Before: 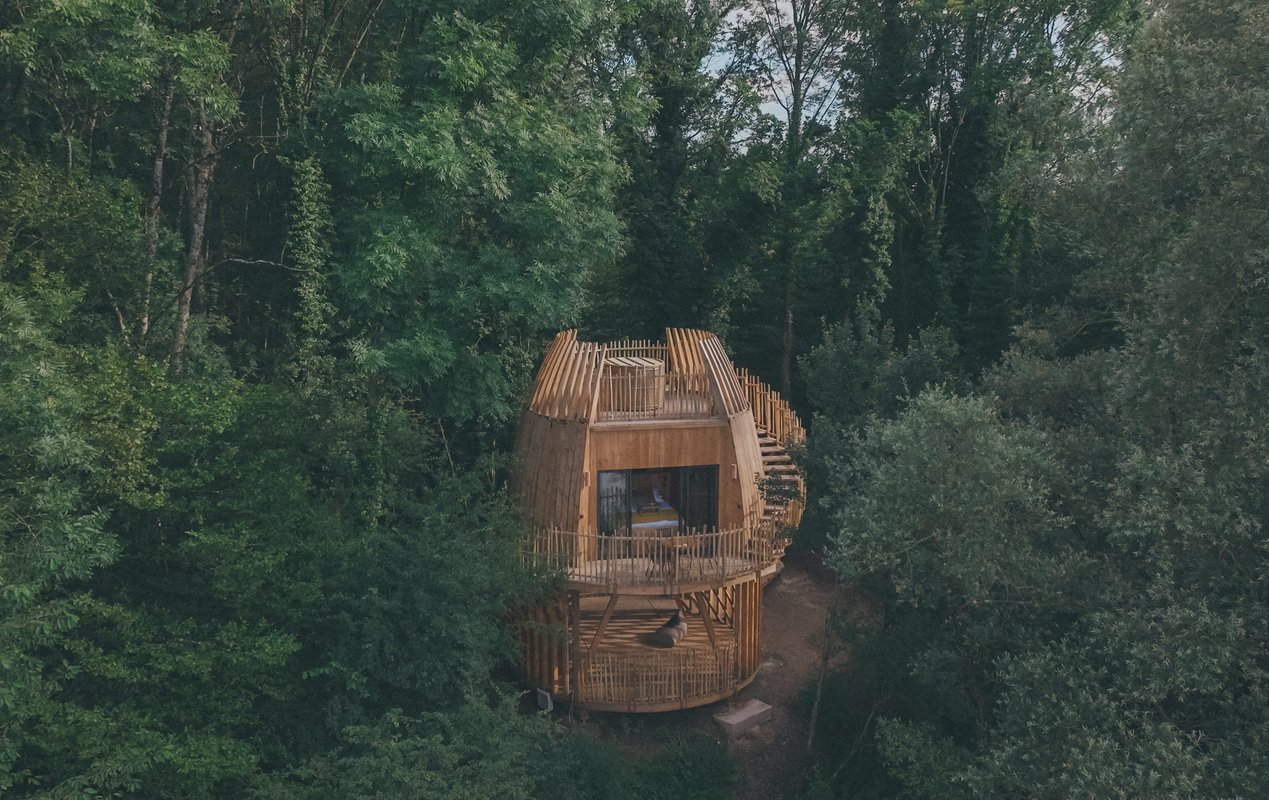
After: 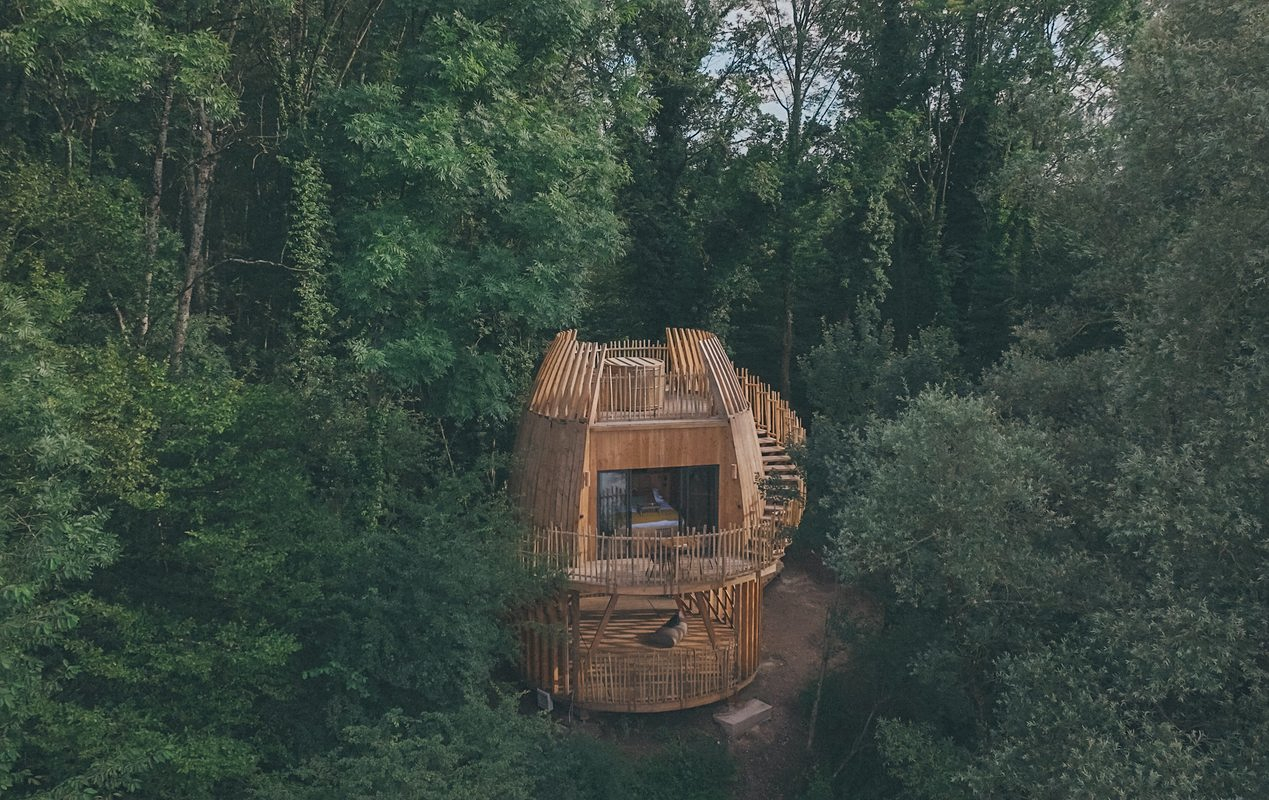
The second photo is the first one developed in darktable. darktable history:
sharpen: amount 0.2
levels: levels [0.018, 0.493, 1]
